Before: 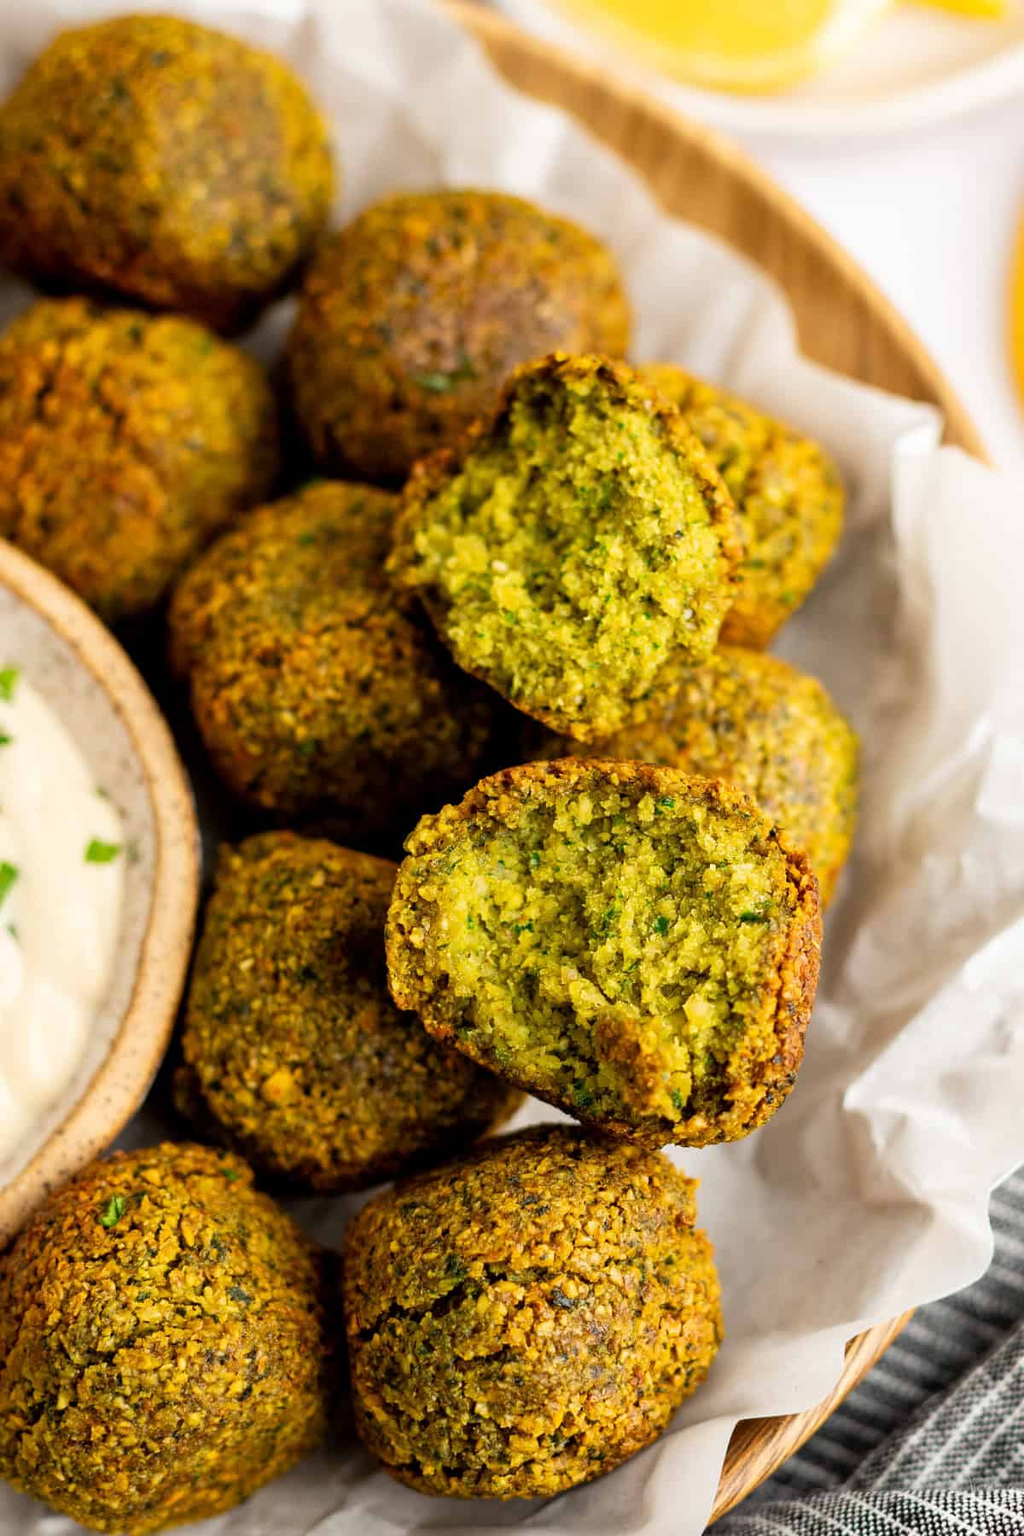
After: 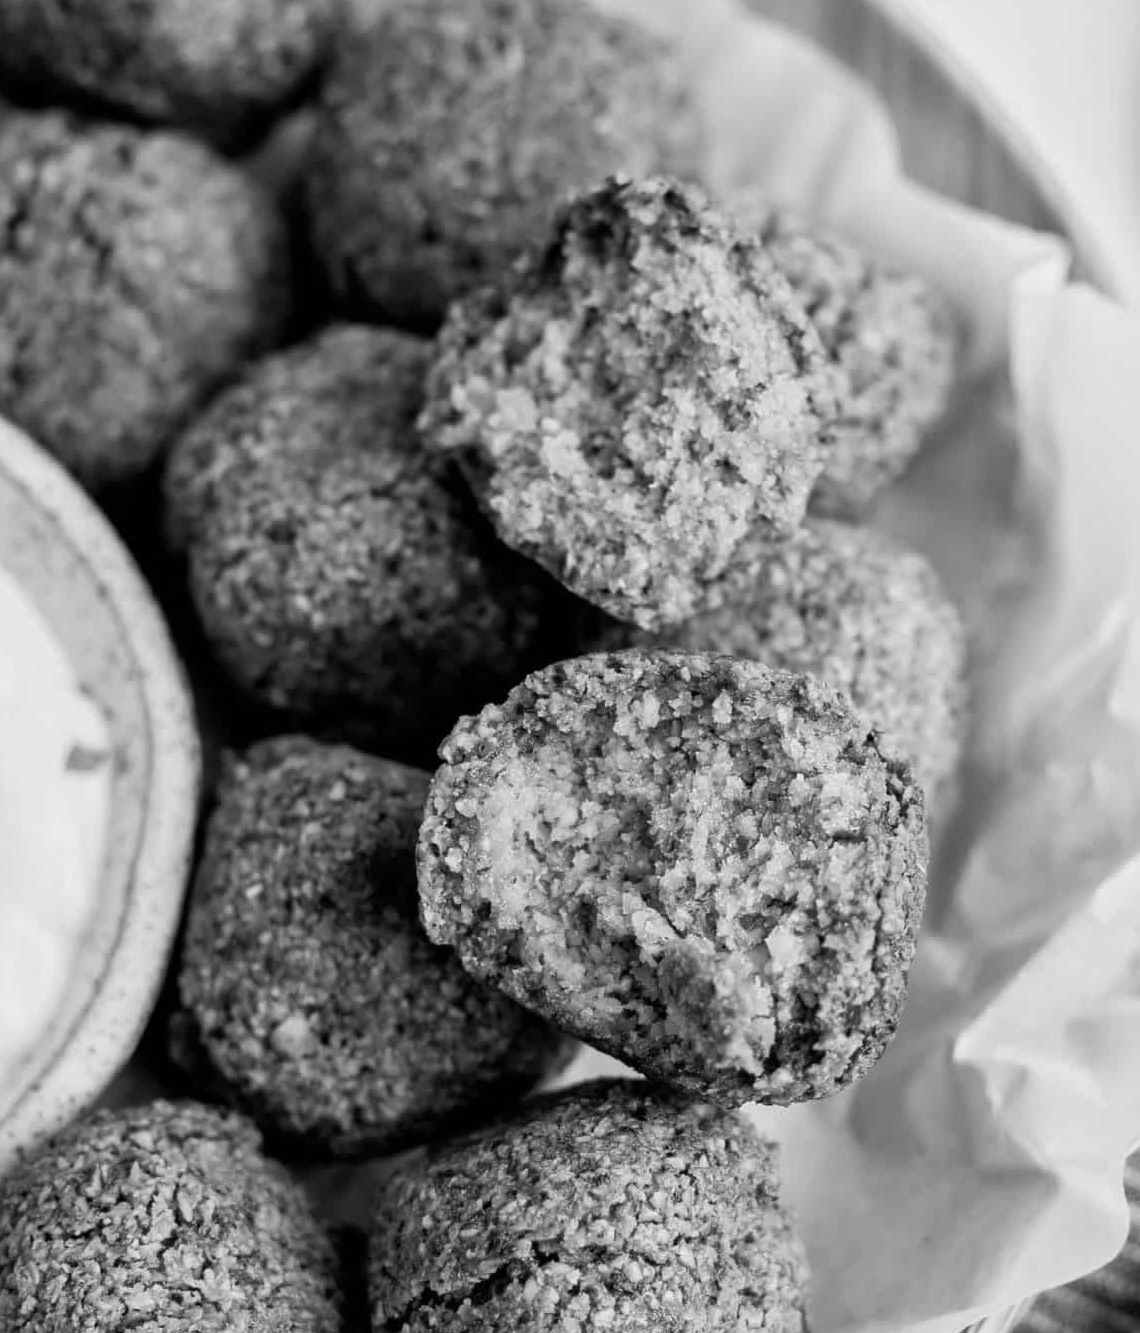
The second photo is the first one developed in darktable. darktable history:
crop and rotate: left 2.991%, top 13.302%, right 1.981%, bottom 12.636%
monochrome: a 26.22, b 42.67, size 0.8
